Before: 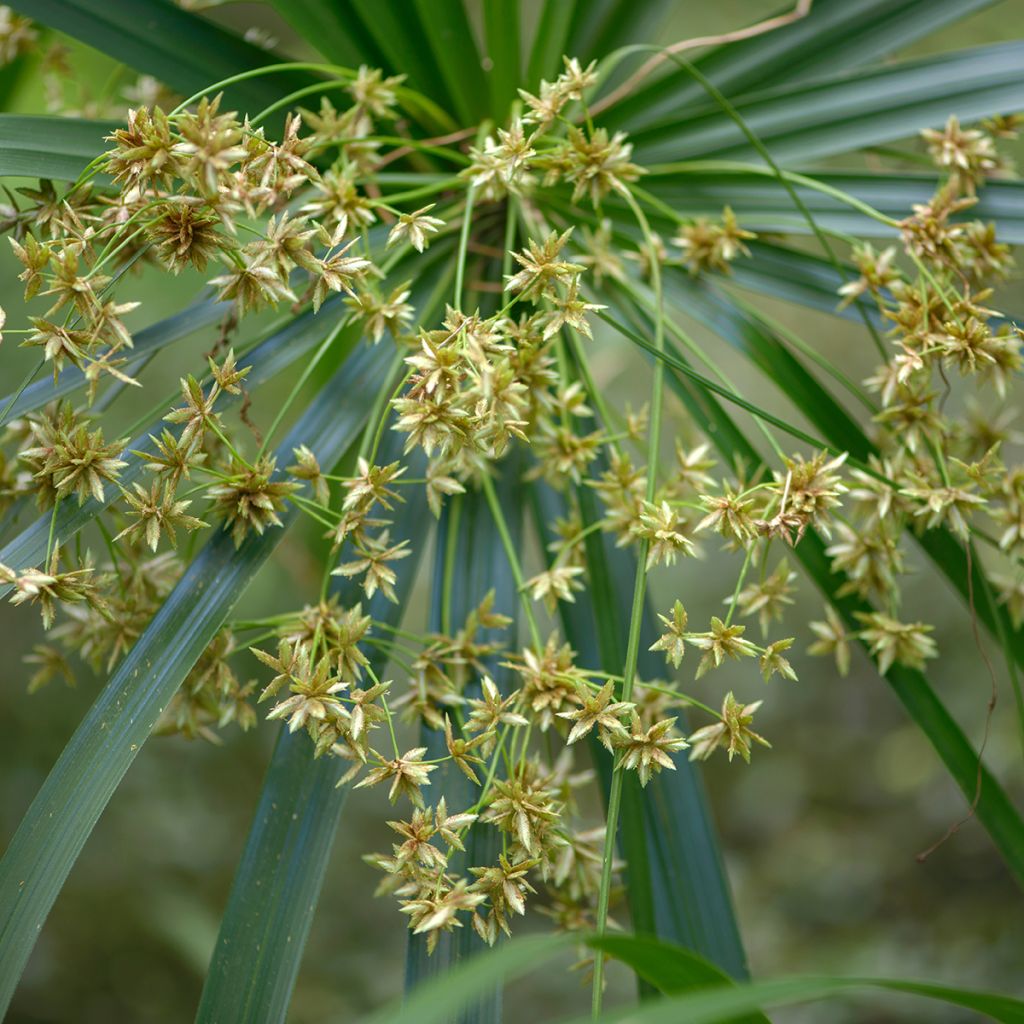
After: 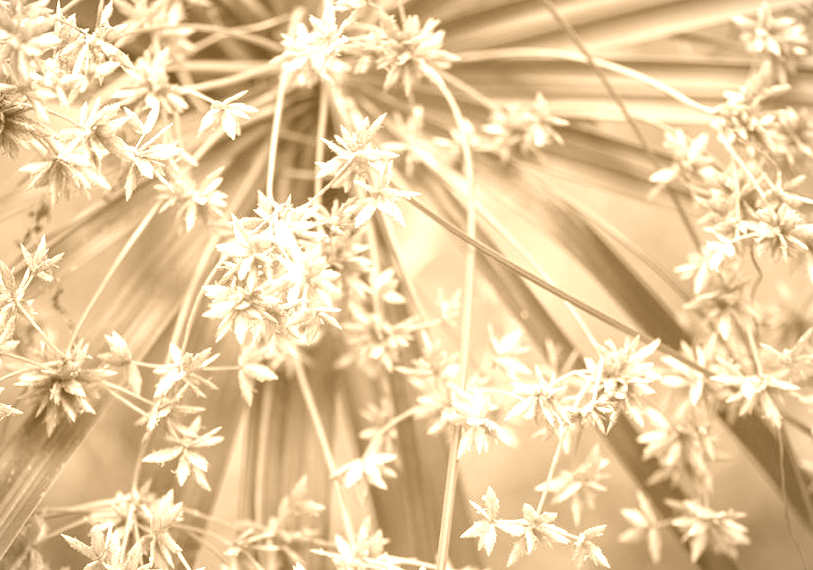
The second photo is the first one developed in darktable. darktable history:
color balance rgb: linear chroma grading › shadows -2.2%, linear chroma grading › highlights -15%, linear chroma grading › global chroma -10%, linear chroma grading › mid-tones -10%, perceptual saturation grading › global saturation 45%, perceptual saturation grading › highlights -50%, perceptual saturation grading › shadows 30%, perceptual brilliance grading › global brilliance 18%, global vibrance 45%
color correction: highlights a* -9.35, highlights b* -23.15
vignetting: fall-off start 97.23%, saturation -0.024, center (-0.033, -0.042), width/height ratio 1.179, unbound false
colorize: hue 28.8°, source mix 100%
crop: left 18.38%, top 11.092%, right 2.134%, bottom 33.217%
